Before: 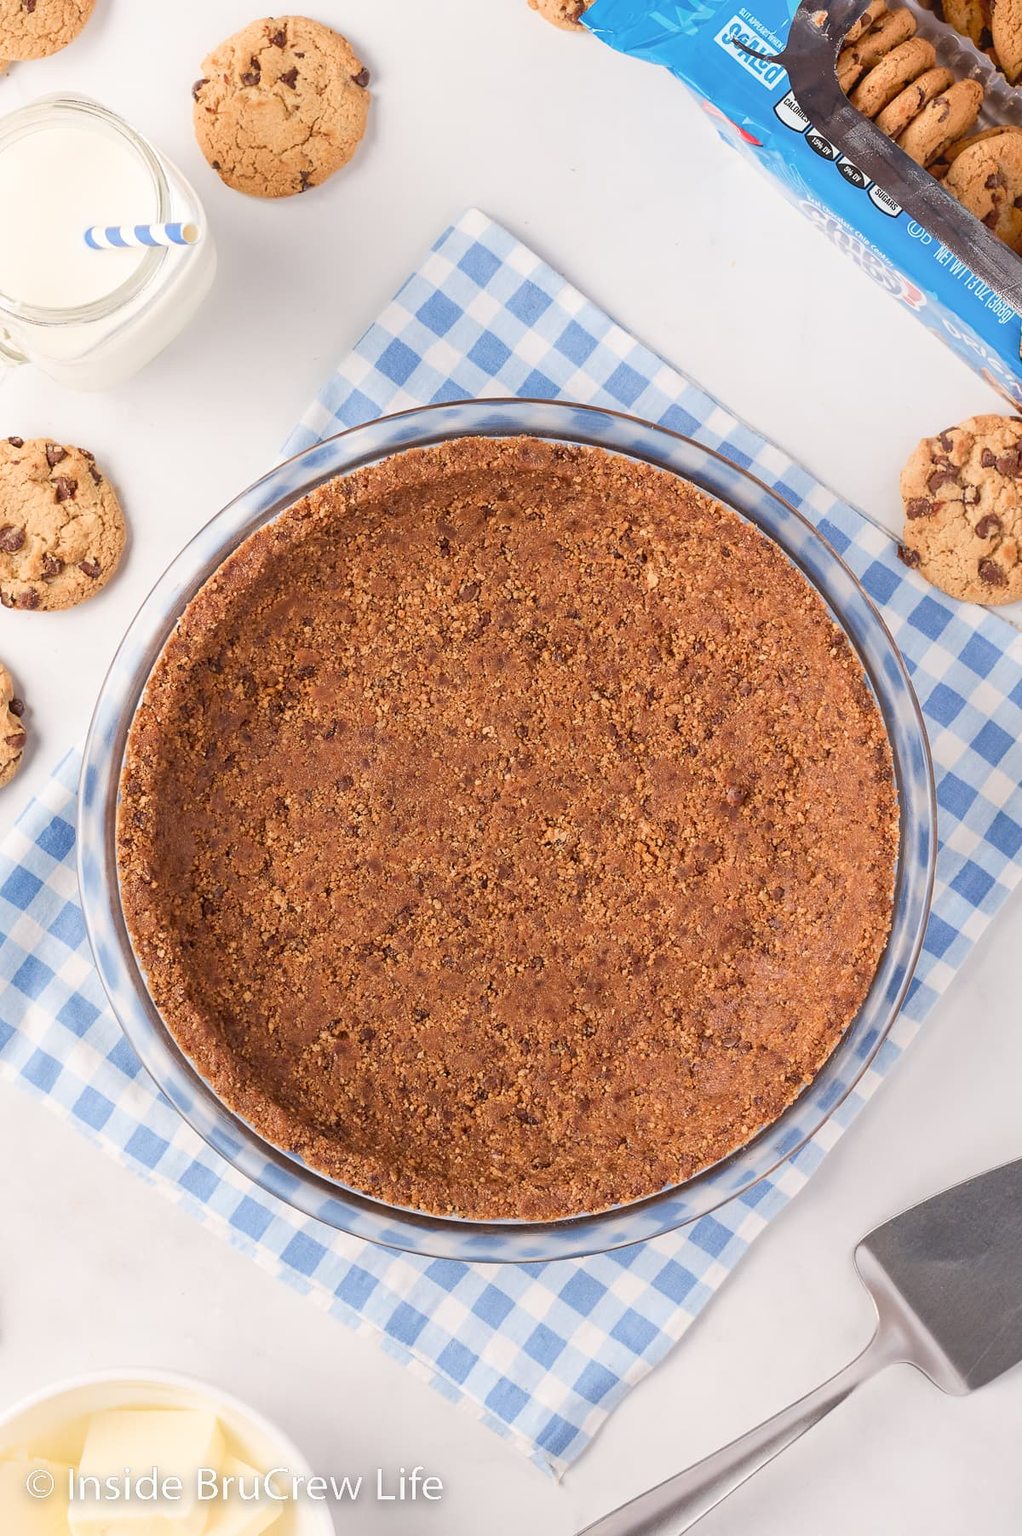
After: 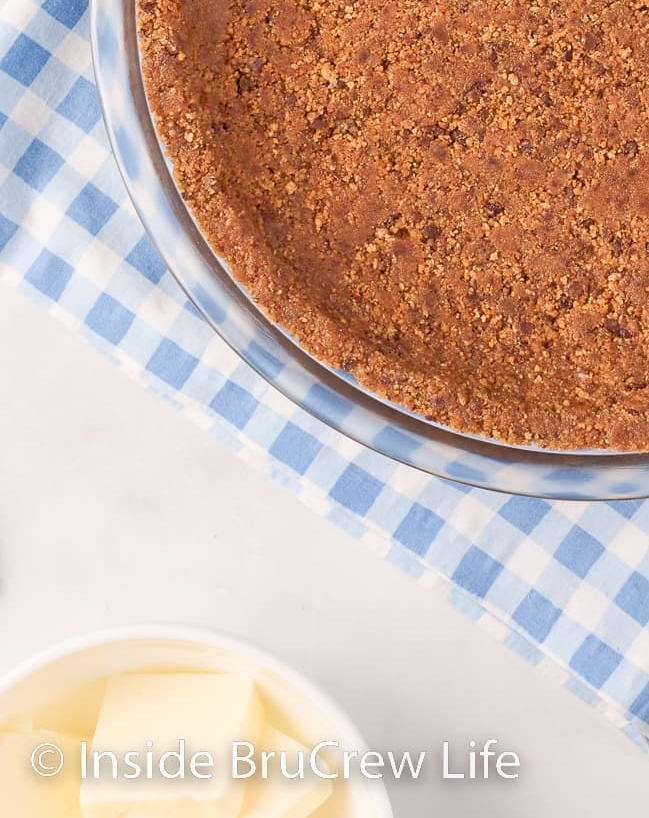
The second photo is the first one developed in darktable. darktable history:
crop and rotate: top 54.517%, right 45.835%, bottom 0.111%
tone equalizer: -7 EV 0.151 EV, -6 EV 0.631 EV, -5 EV 1.18 EV, -4 EV 1.32 EV, -3 EV 1.14 EV, -2 EV 0.6 EV, -1 EV 0.148 EV
